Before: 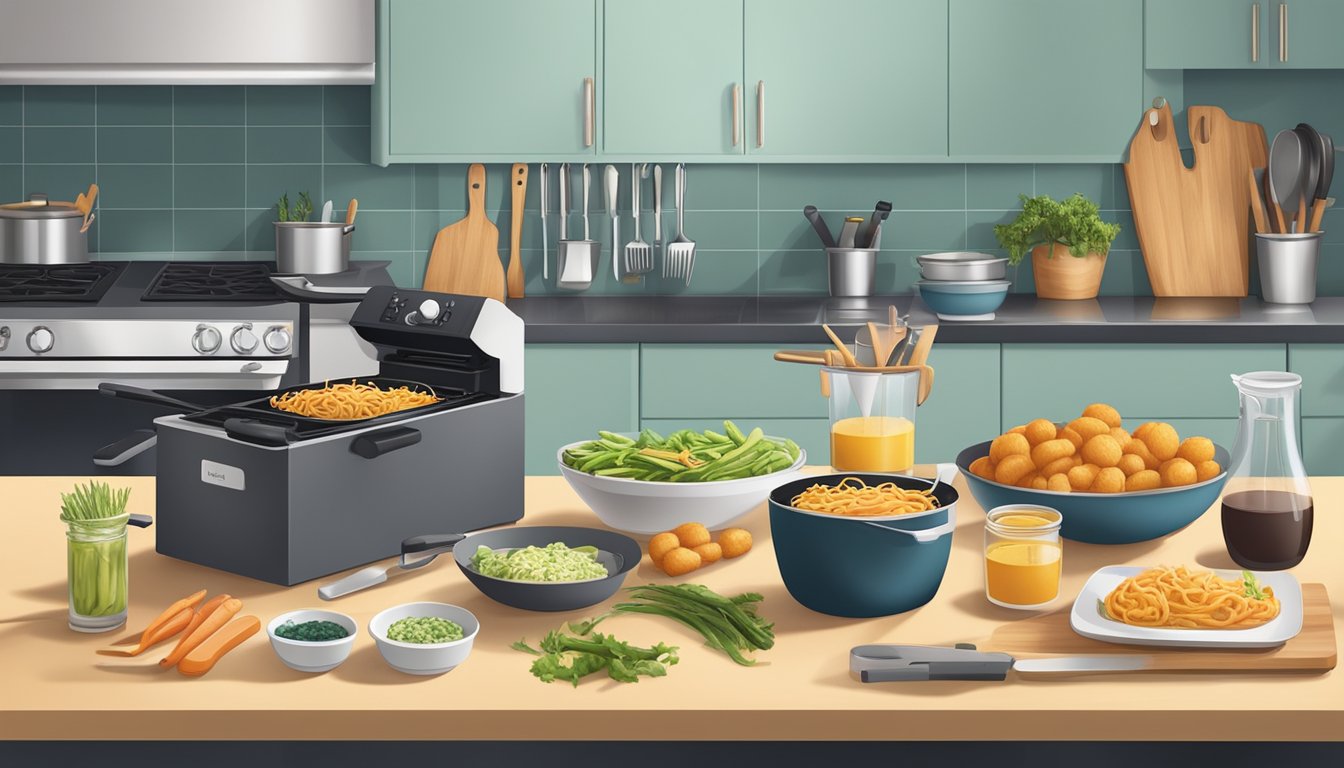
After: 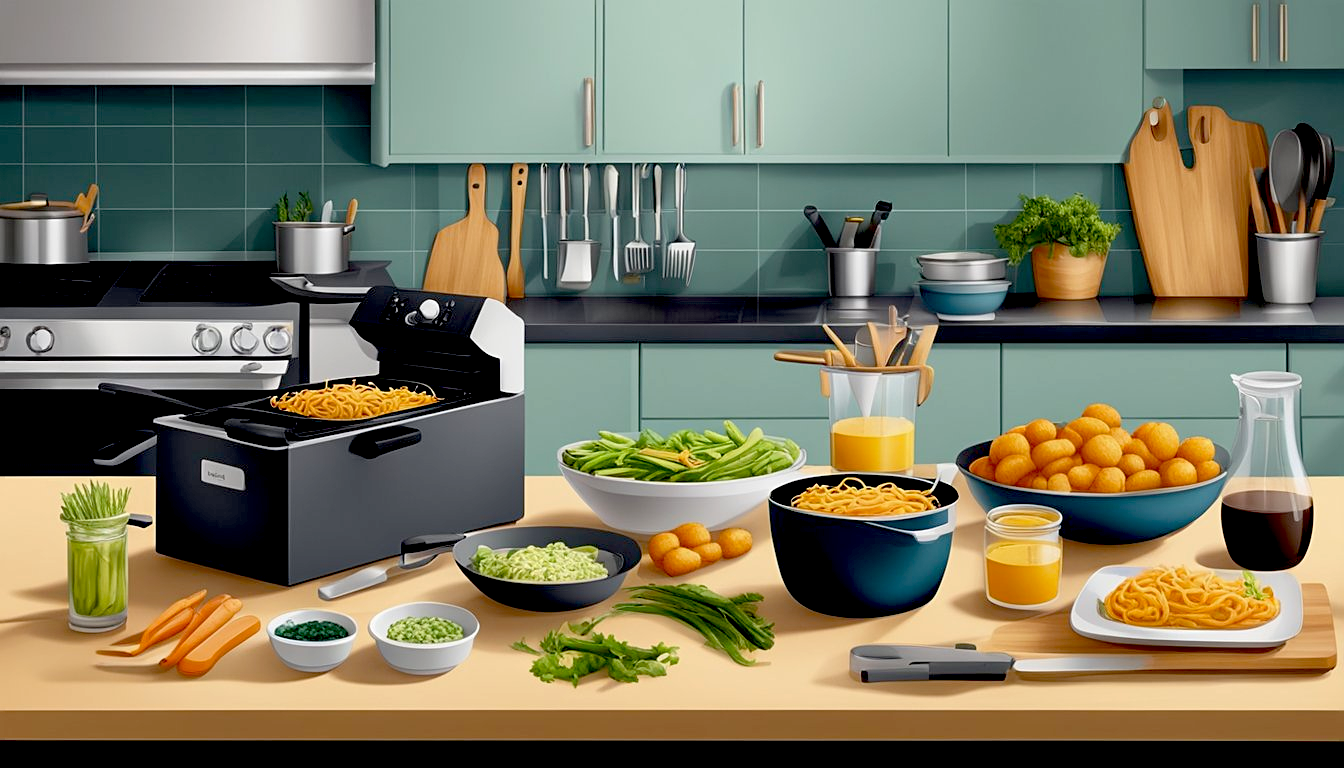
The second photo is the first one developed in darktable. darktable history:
exposure: black level correction 0.056, exposure -0.039 EV, compensate highlight preservation false
sharpen: amount 0.2
